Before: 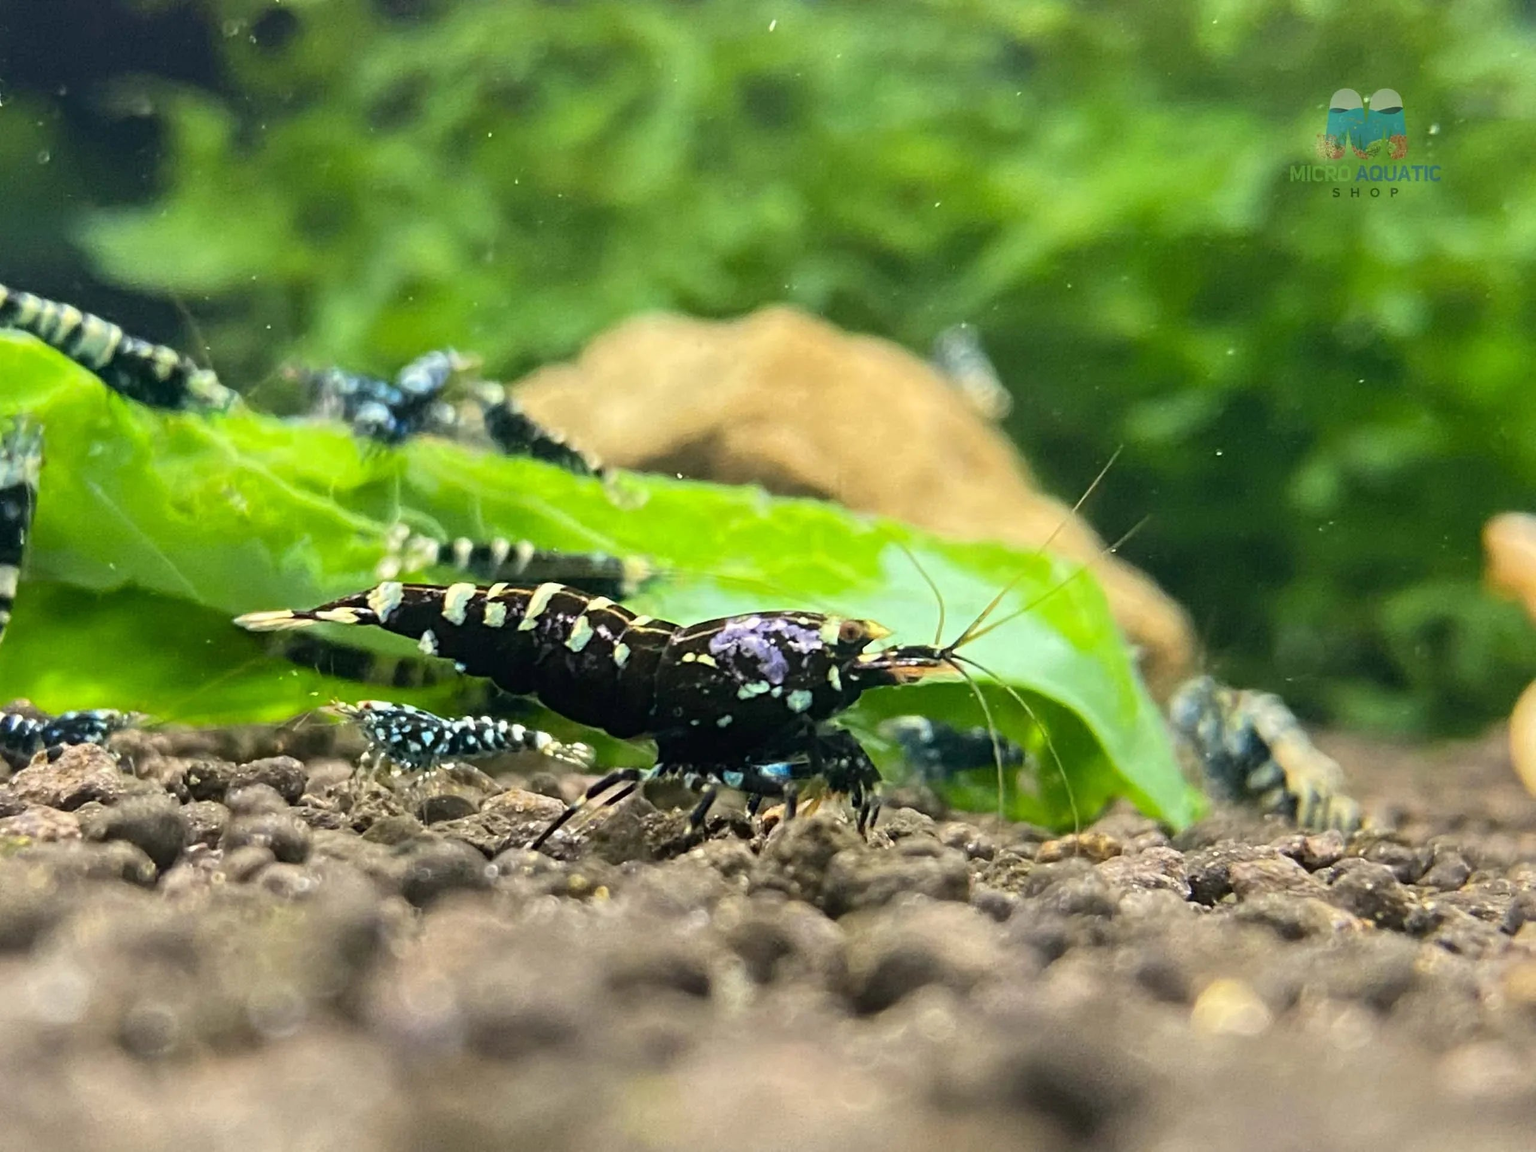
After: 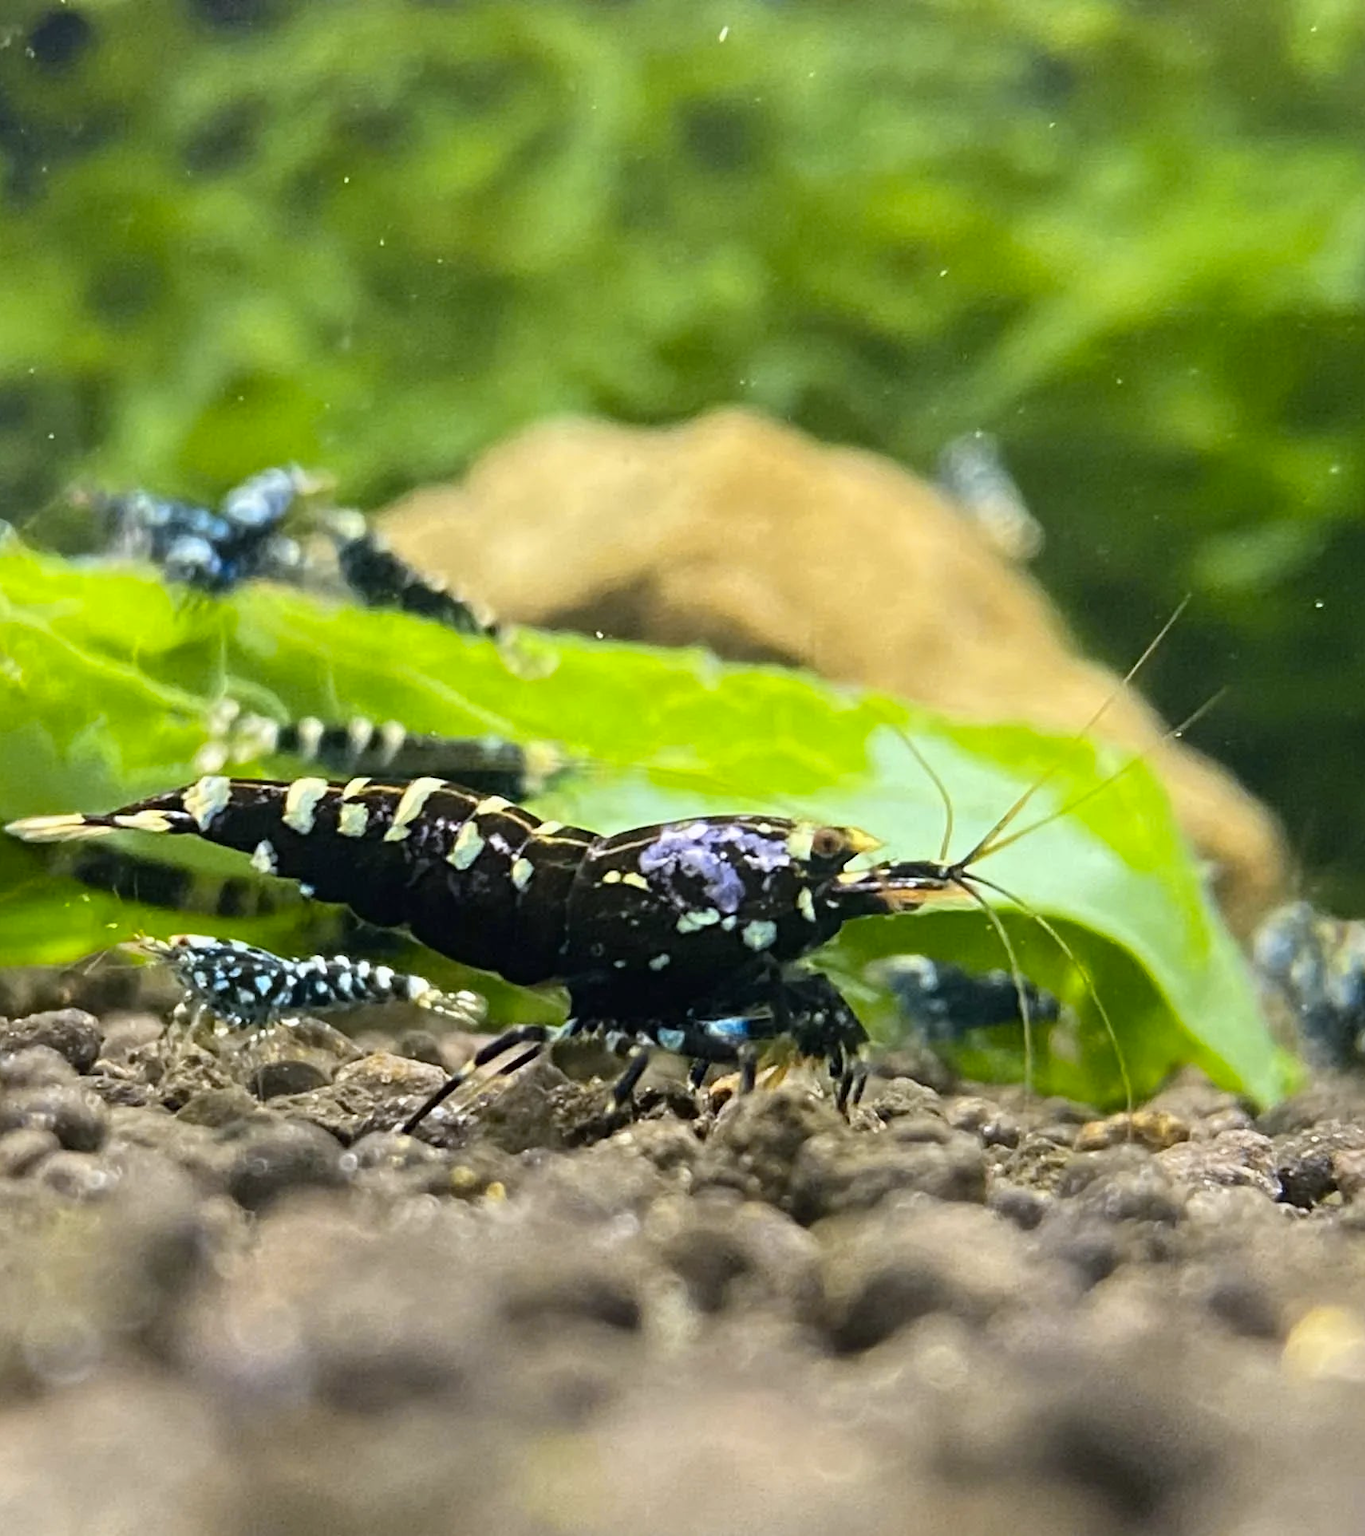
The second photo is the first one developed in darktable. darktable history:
white balance: red 0.983, blue 1.036
crop and rotate: left 15.055%, right 18.278%
color contrast: green-magenta contrast 0.8, blue-yellow contrast 1.1, unbound 0
